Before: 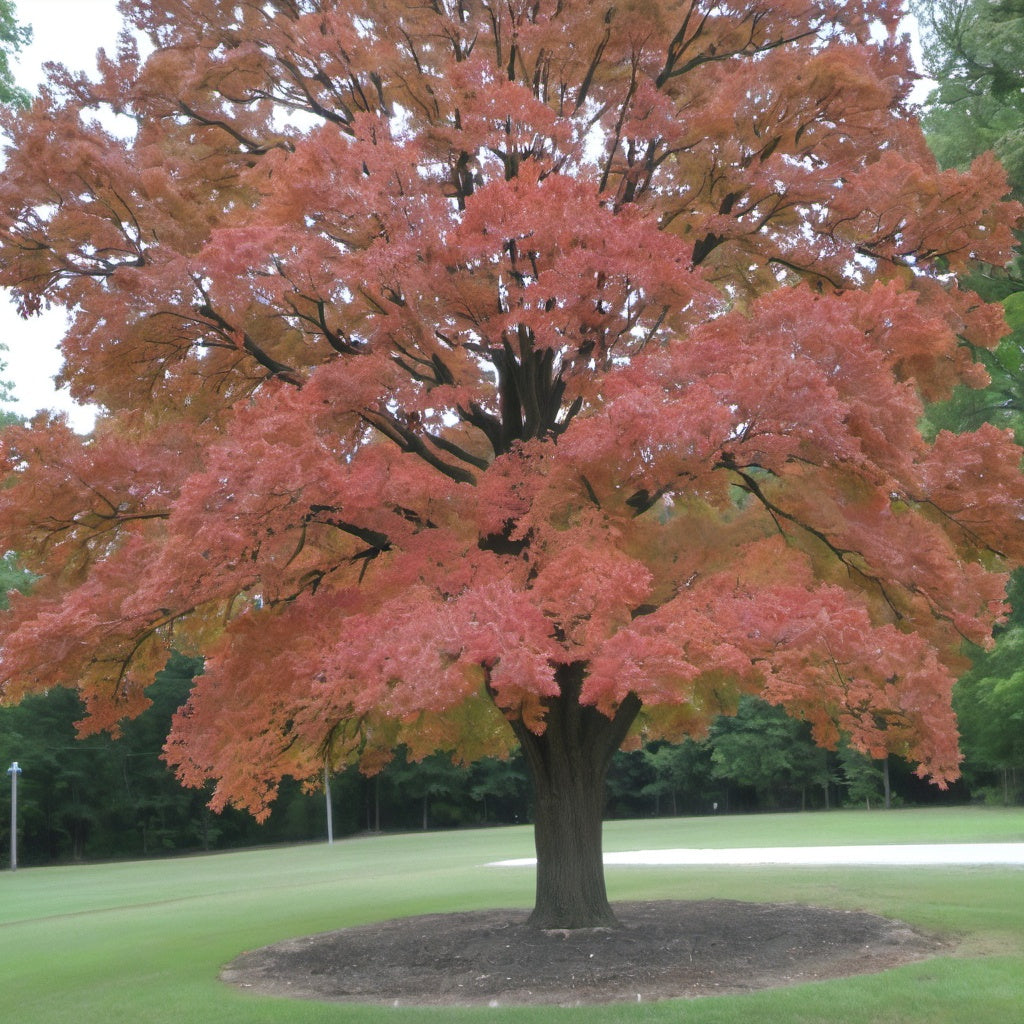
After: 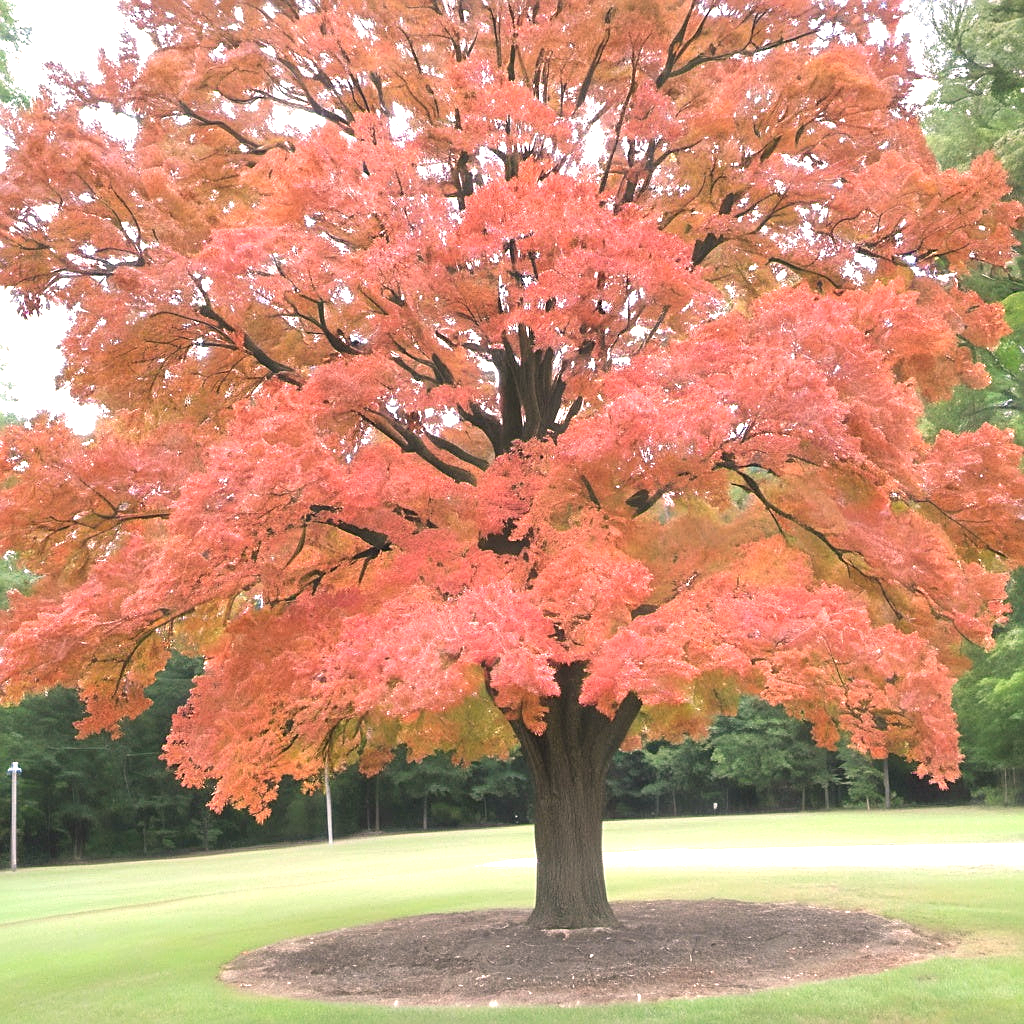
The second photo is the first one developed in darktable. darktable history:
exposure: black level correction 0, exposure 1.015 EV, compensate exposure bias true, compensate highlight preservation false
sharpen: on, module defaults
white balance: red 1.127, blue 0.943
